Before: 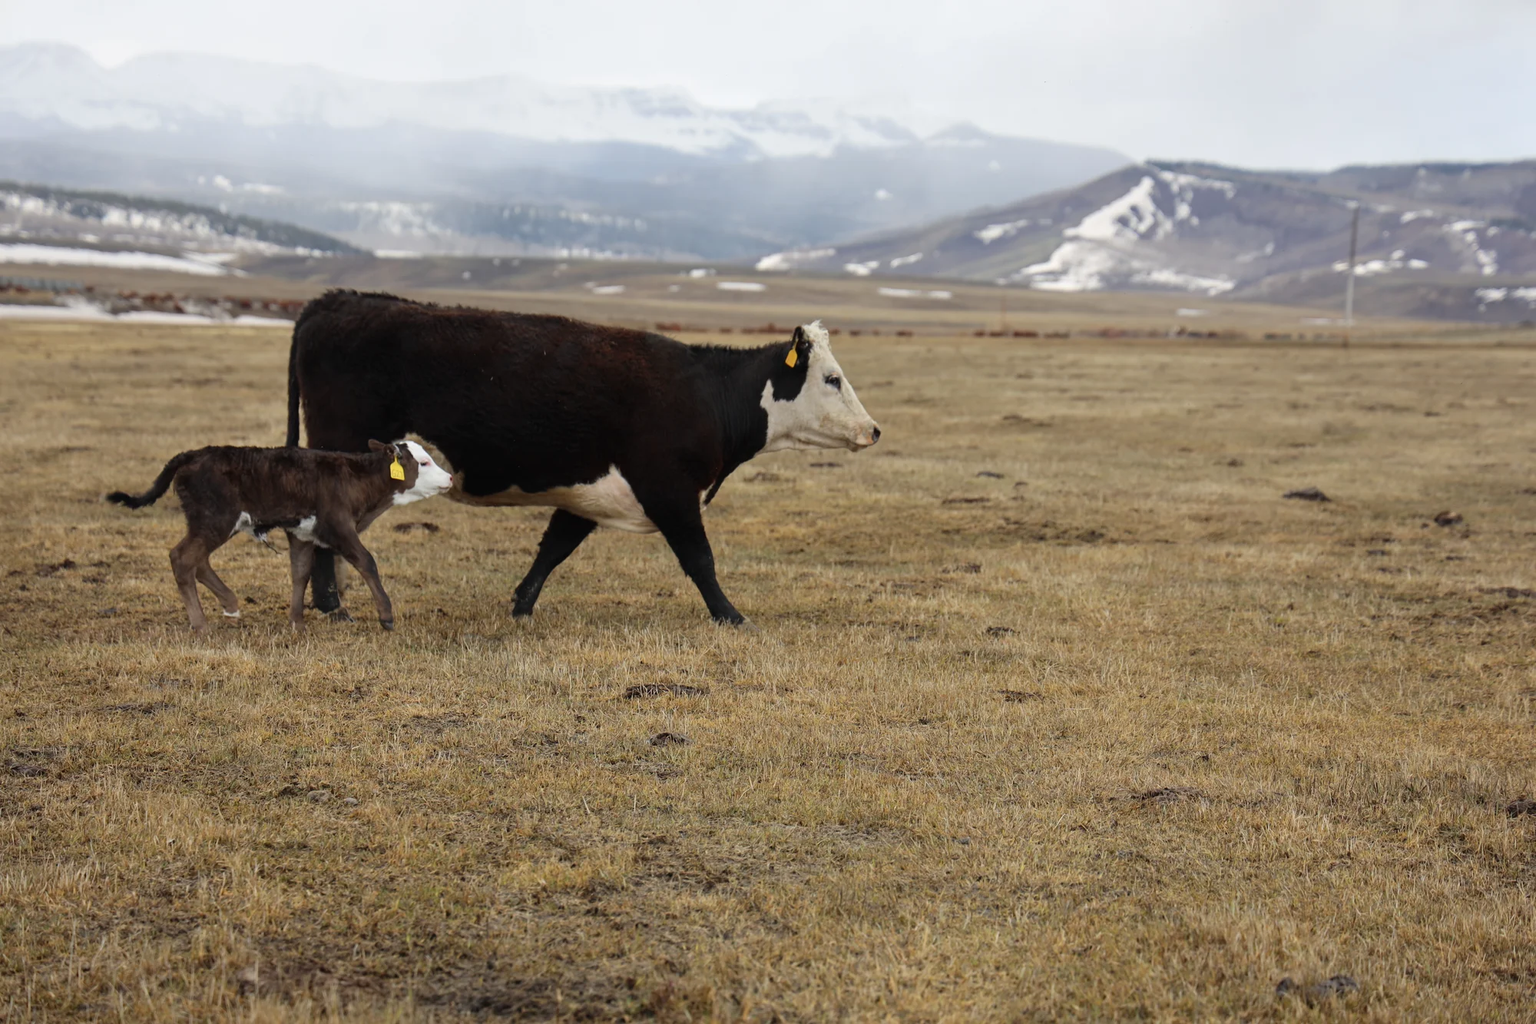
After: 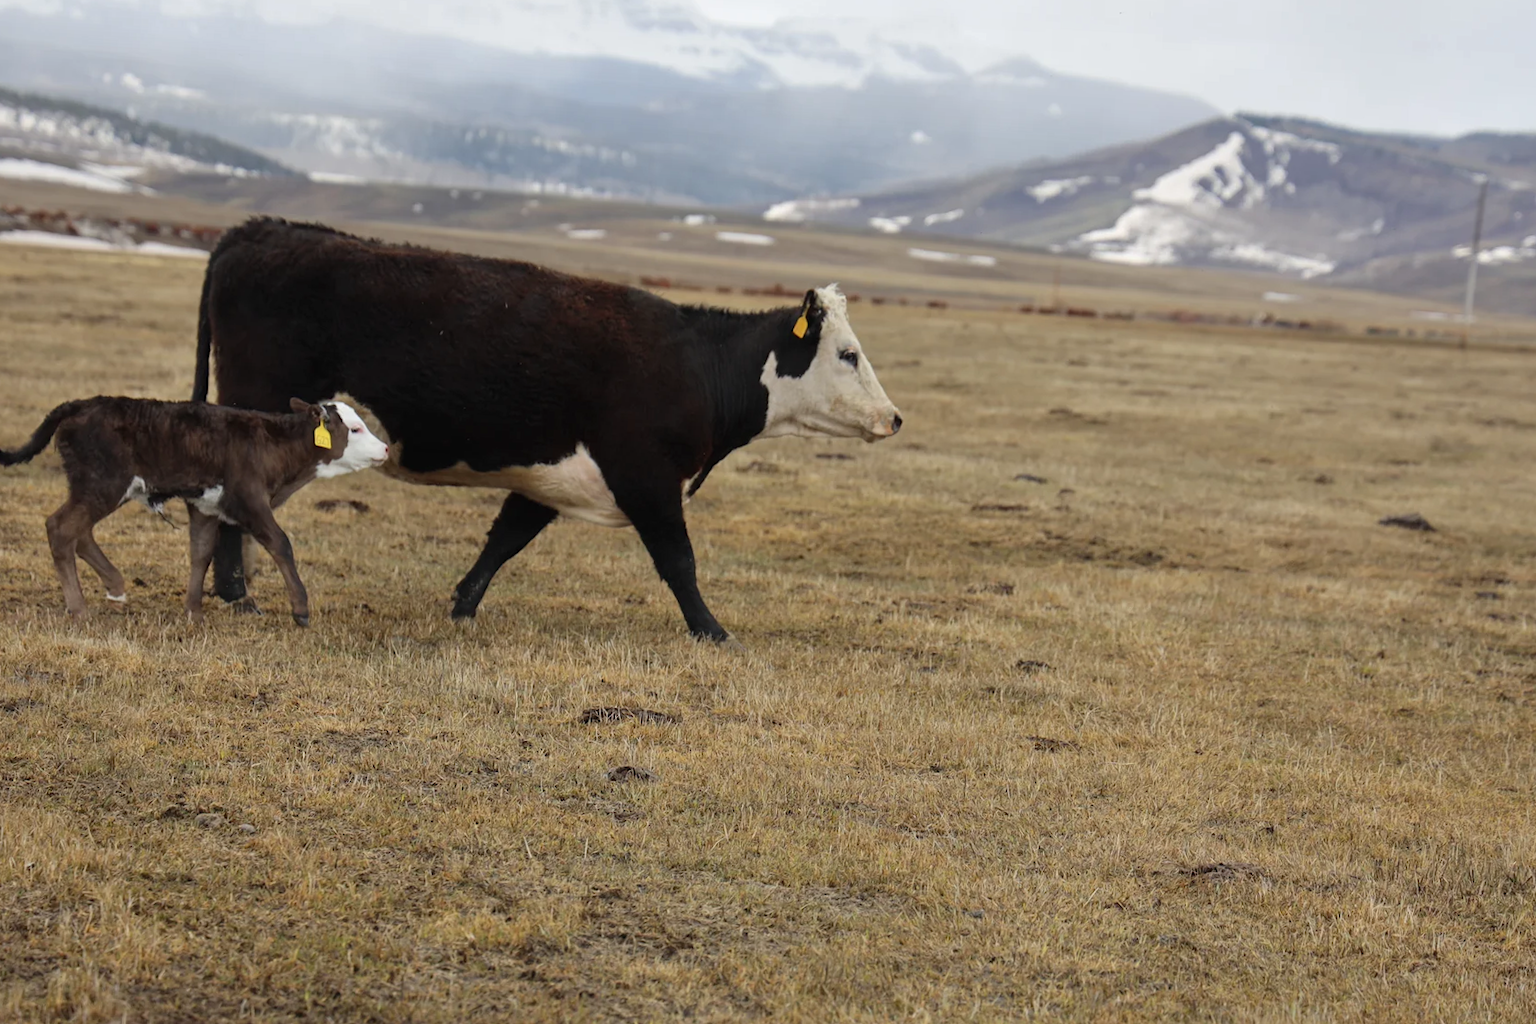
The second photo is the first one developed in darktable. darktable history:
shadows and highlights: shadows 25.41, highlights -26.28
crop and rotate: angle -2.98°, left 5.298%, top 5.224%, right 4.646%, bottom 4.611%
